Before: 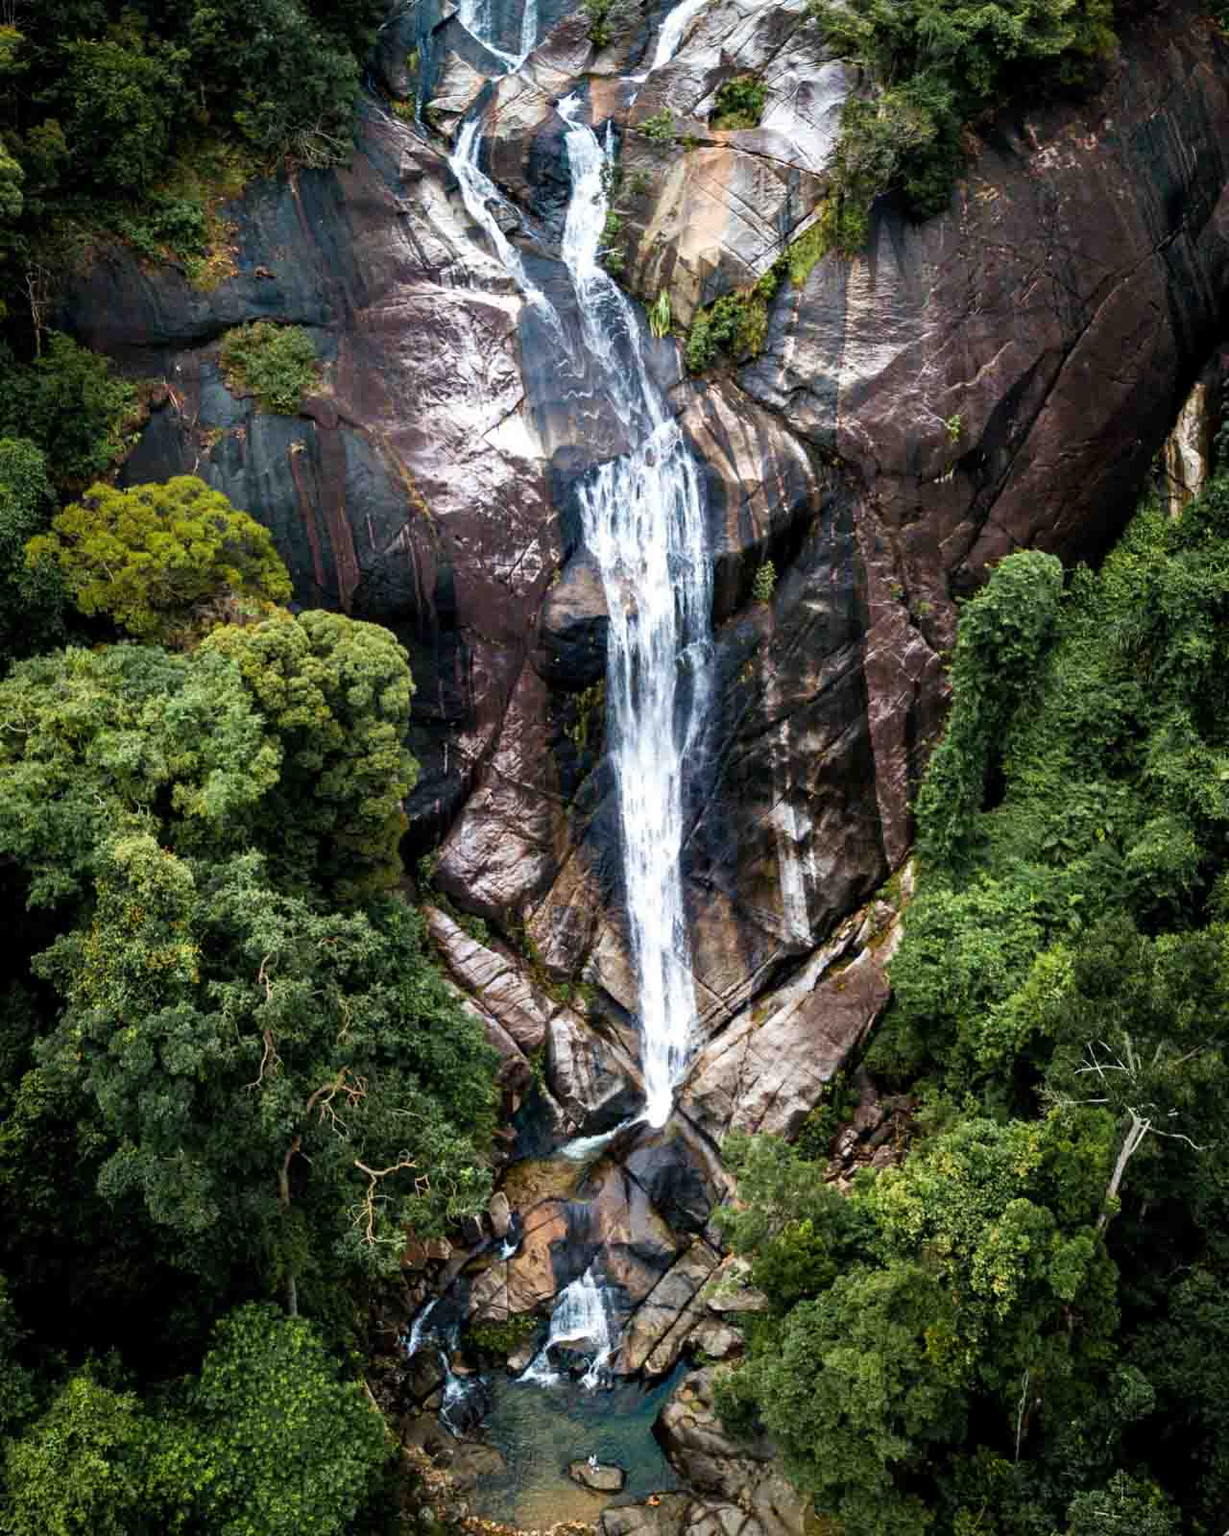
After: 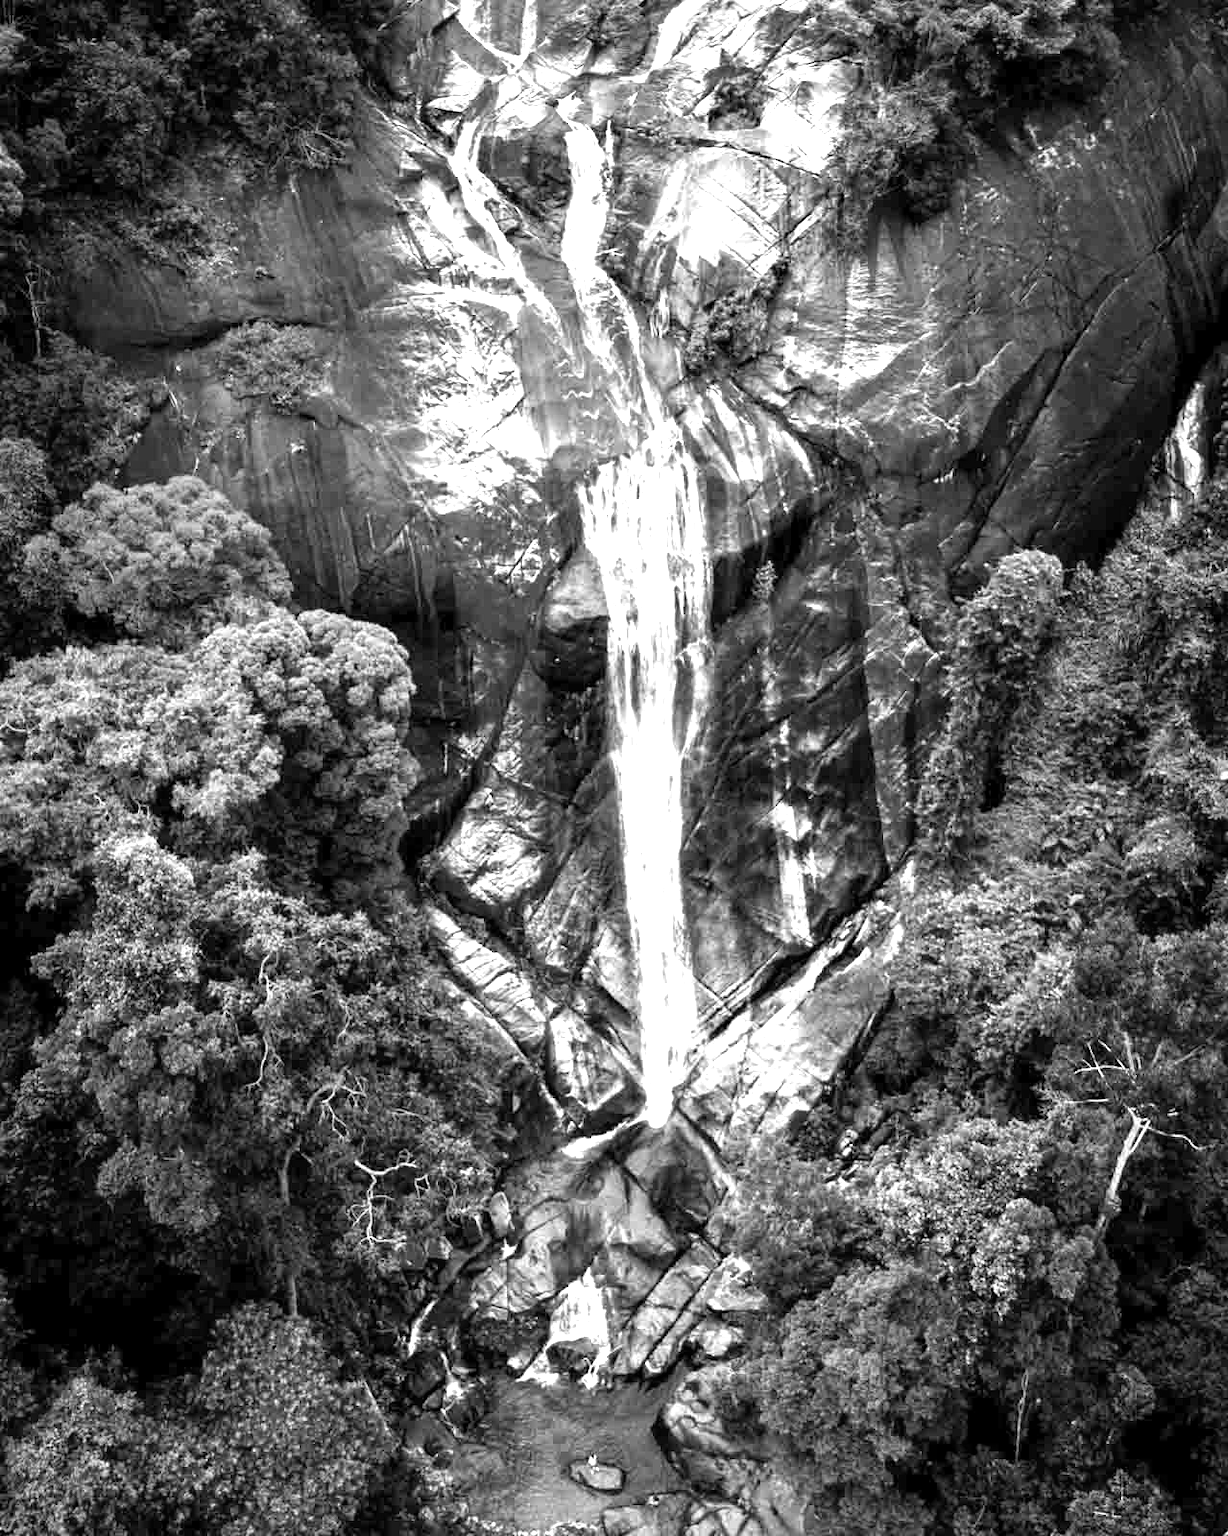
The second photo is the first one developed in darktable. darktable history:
color calibration: output gray [0.267, 0.423, 0.261, 0], illuminant same as pipeline (D50), adaptation none (bypass)
exposure: exposure 1.16 EV, compensate exposure bias true, compensate highlight preservation false
